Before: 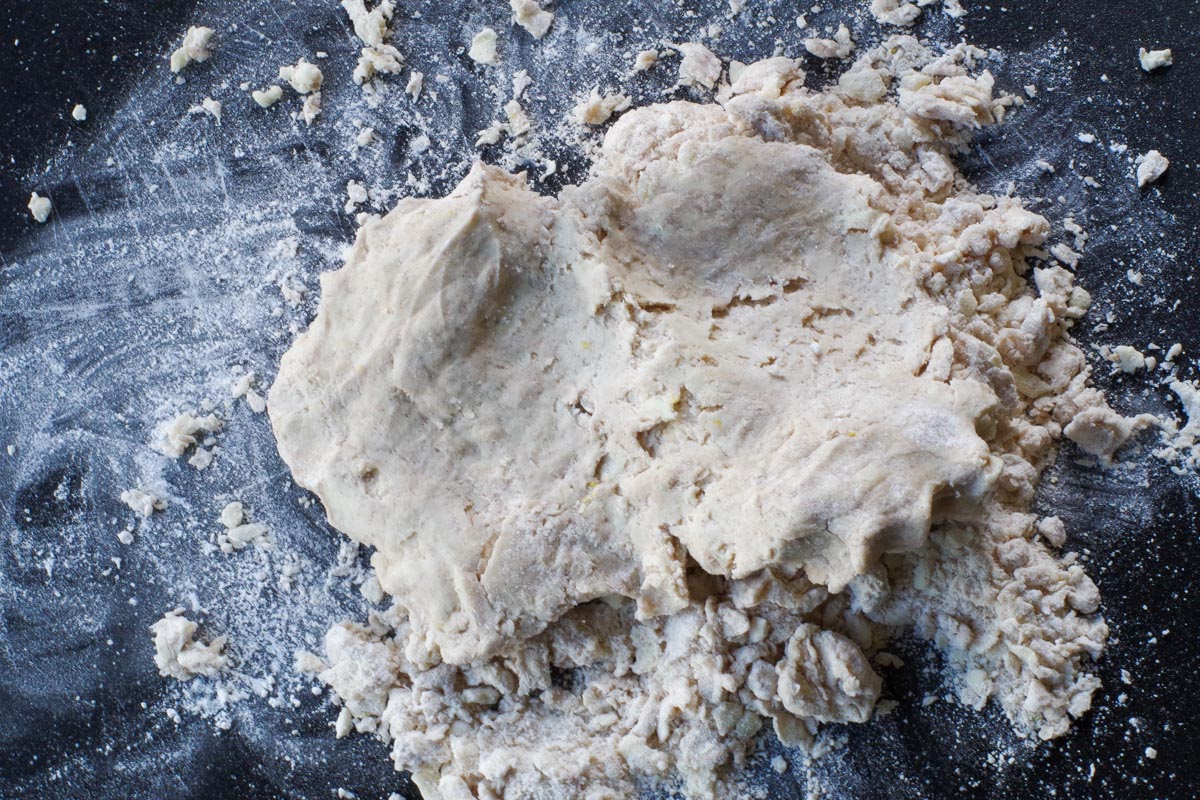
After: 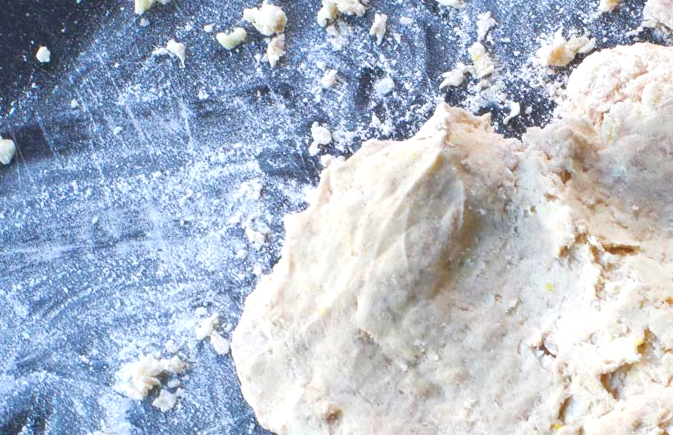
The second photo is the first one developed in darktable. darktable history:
exposure: black level correction 0, exposure 0.948 EV, compensate exposure bias true, compensate highlight preservation false
contrast brightness saturation: contrast -0.205, saturation 0.189
base curve: curves: ch0 [(0, 0) (0.297, 0.298) (1, 1)]
crop and rotate: left 3.026%, top 7.45%, right 40.85%, bottom 38.121%
